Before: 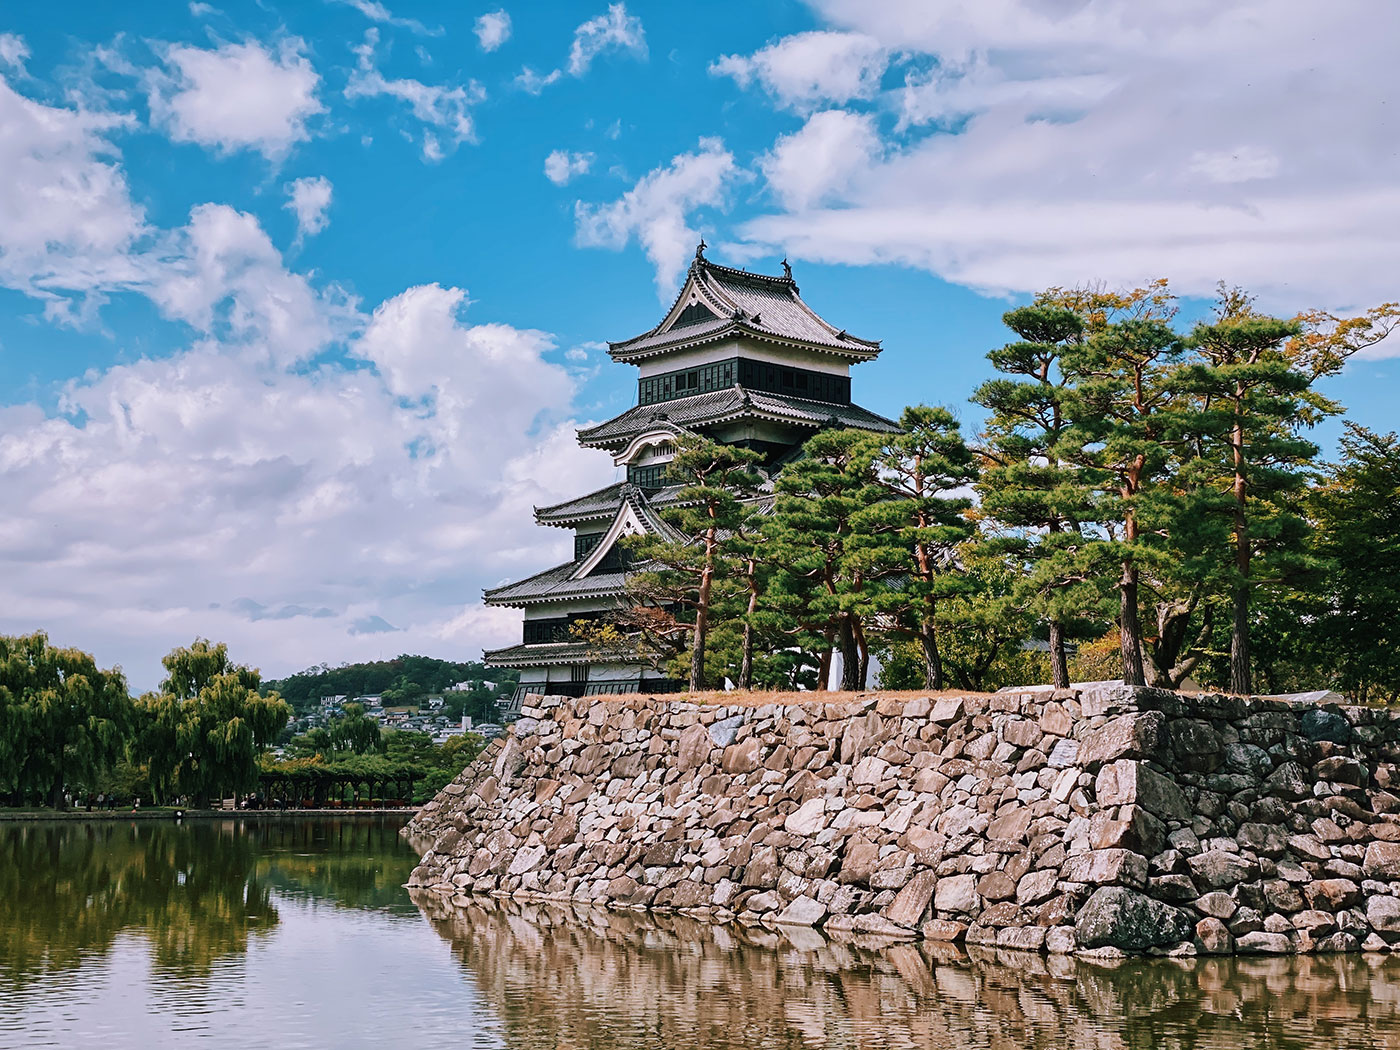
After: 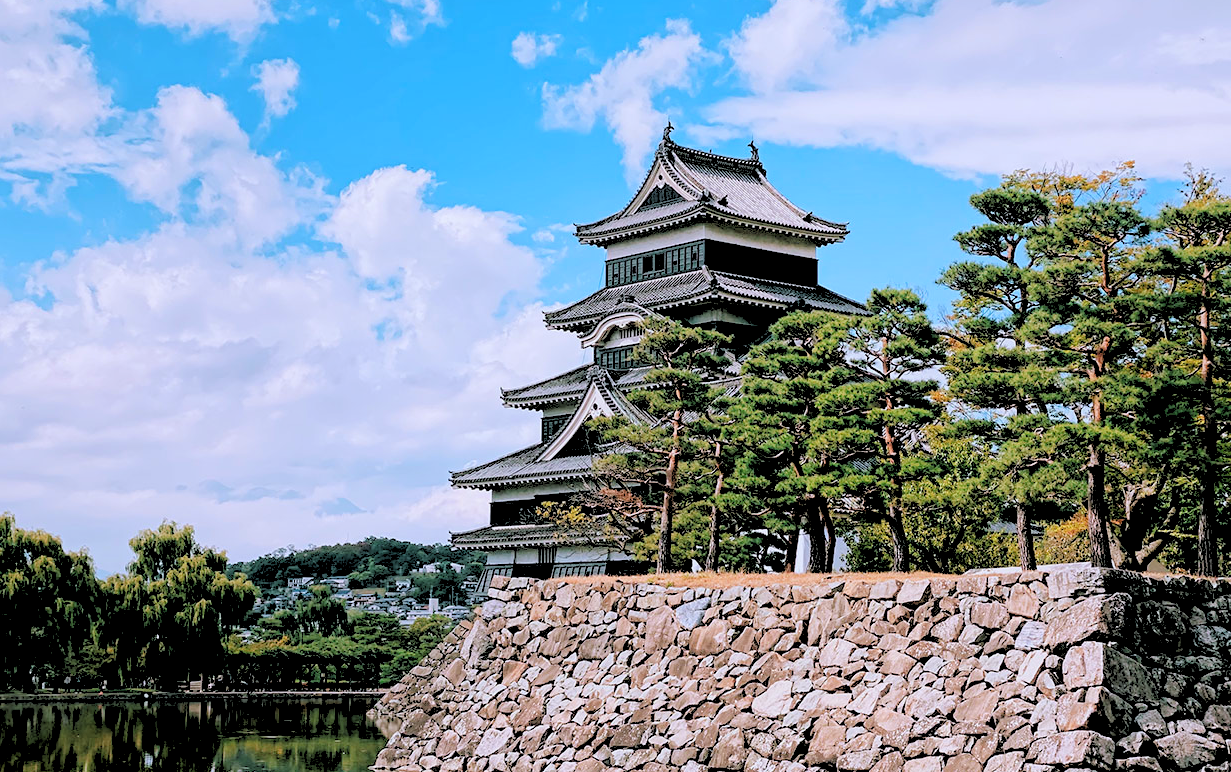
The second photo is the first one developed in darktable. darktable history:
contrast equalizer: y [[0.439, 0.44, 0.442, 0.457, 0.493, 0.498], [0.5 ×6], [0.5 ×6], [0 ×6], [0 ×6]], mix 0.59
crop and rotate: left 2.425%, top 11.305%, right 9.6%, bottom 15.08%
rgb levels: levels [[0.027, 0.429, 0.996], [0, 0.5, 1], [0, 0.5, 1]]
white balance: red 0.976, blue 1.04
